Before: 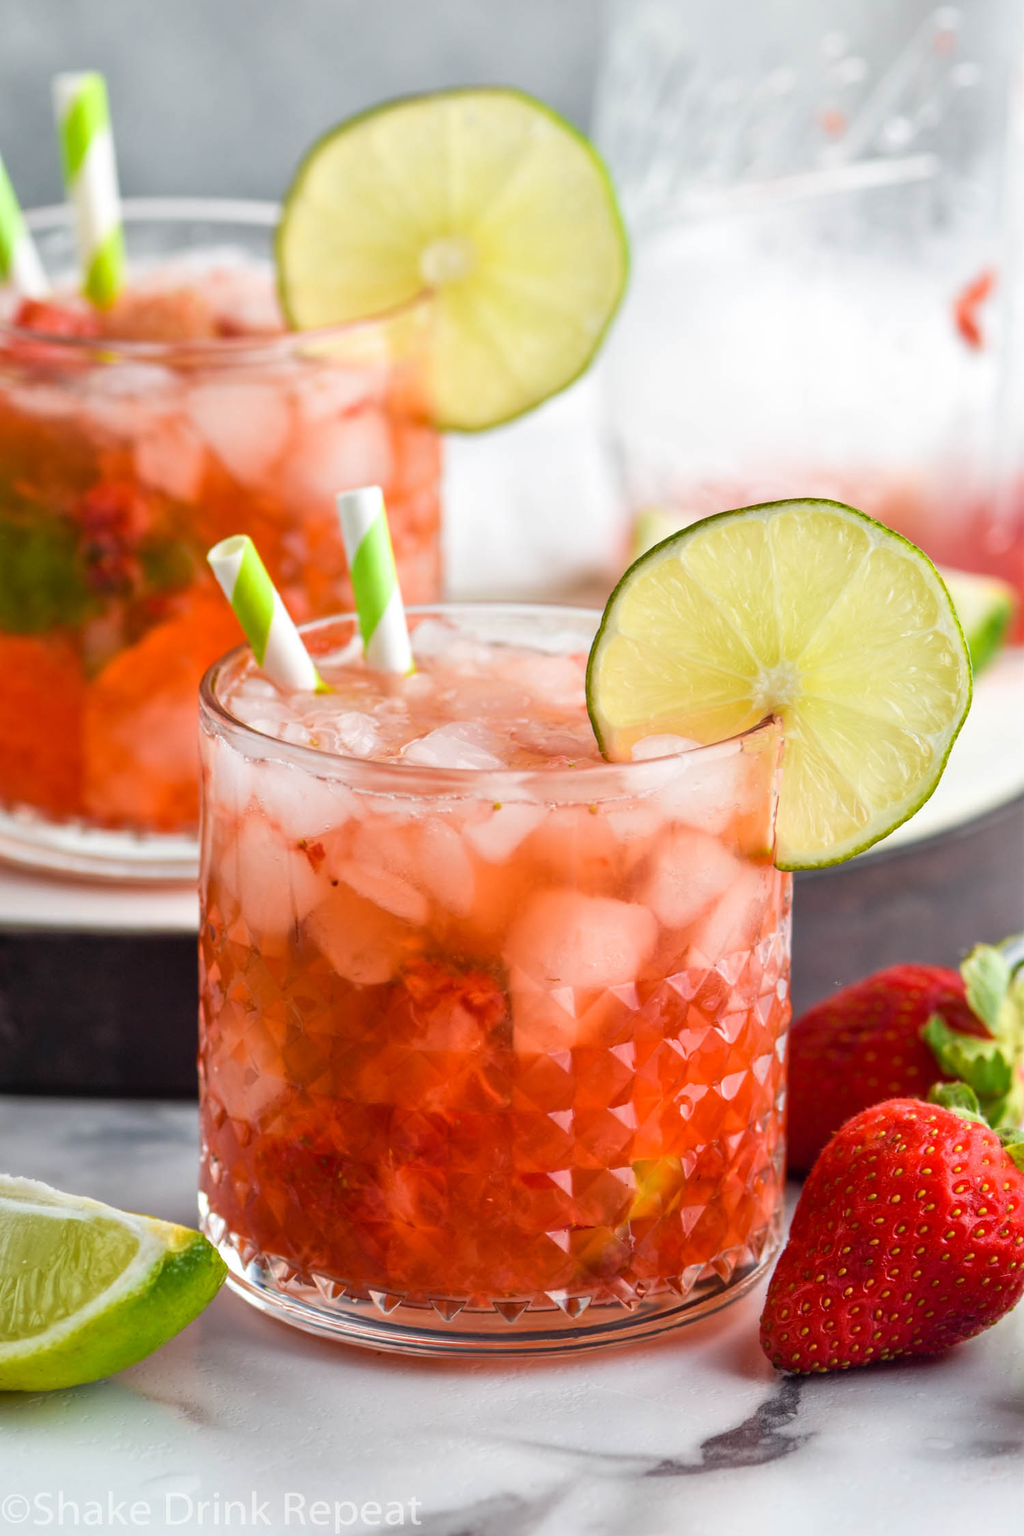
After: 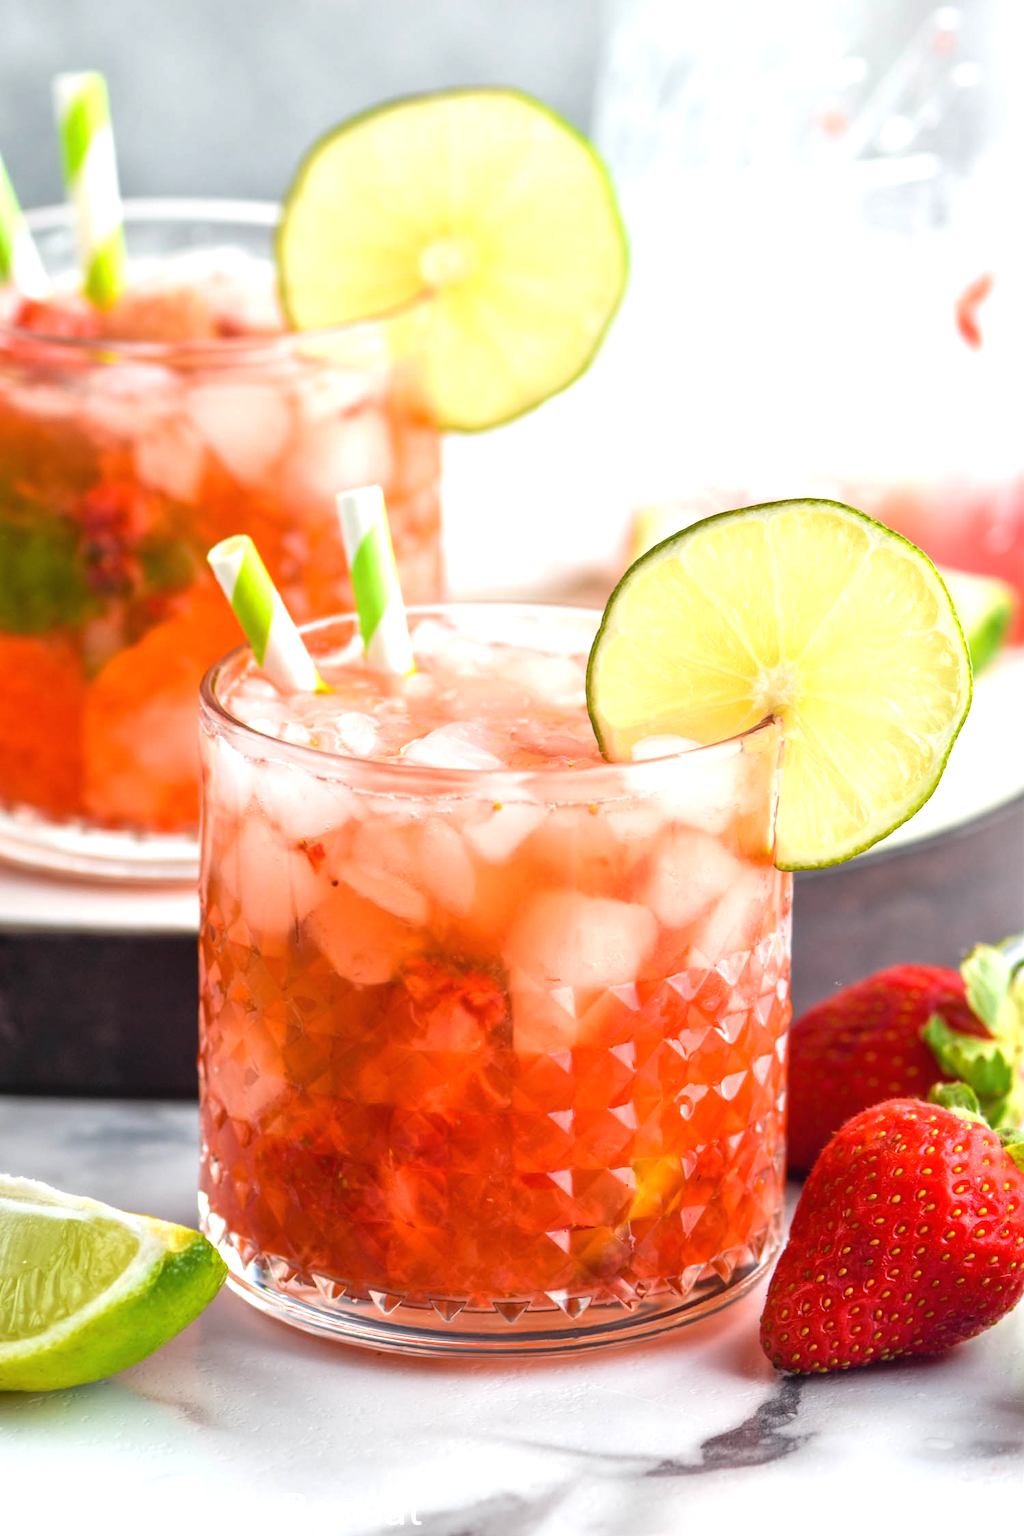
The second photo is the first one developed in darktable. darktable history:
exposure: black level correction 0, exposure 0.588 EV, compensate highlight preservation false
contrast equalizer: octaves 7, y [[0.6 ×6], [0.55 ×6], [0 ×6], [0 ×6], [0 ×6]], mix -0.088
